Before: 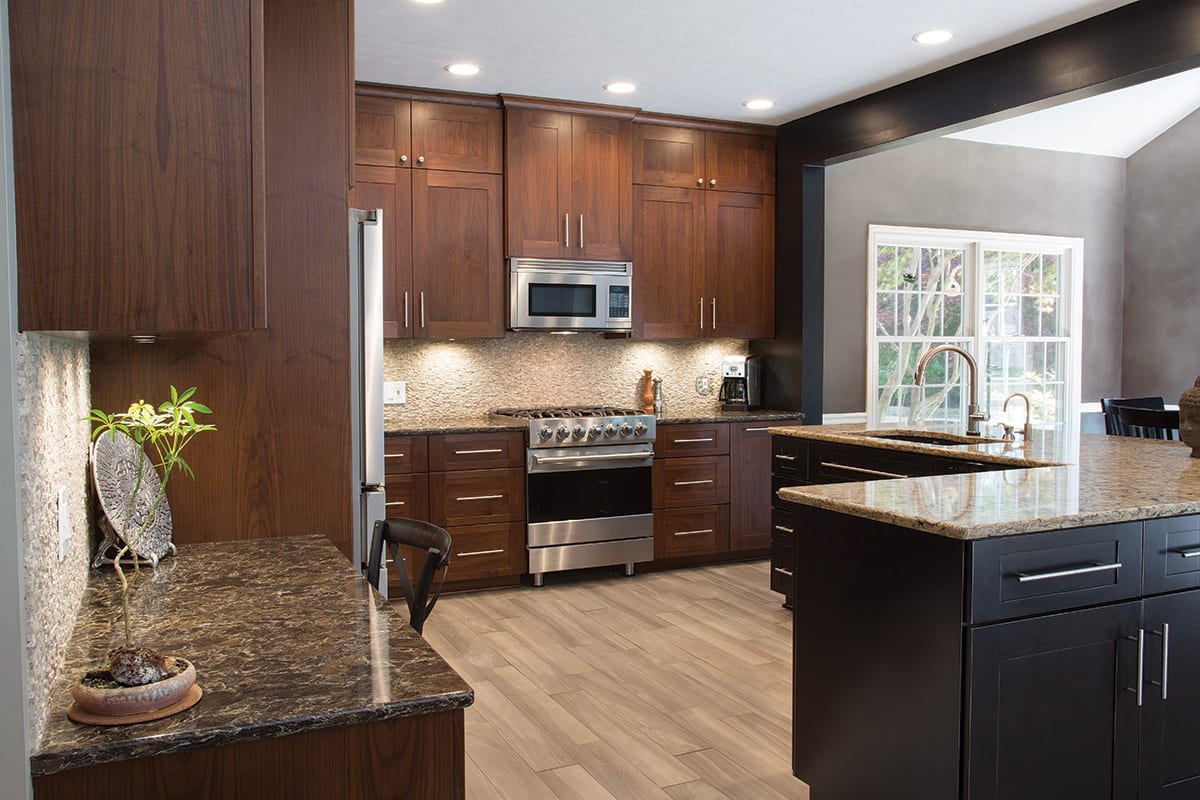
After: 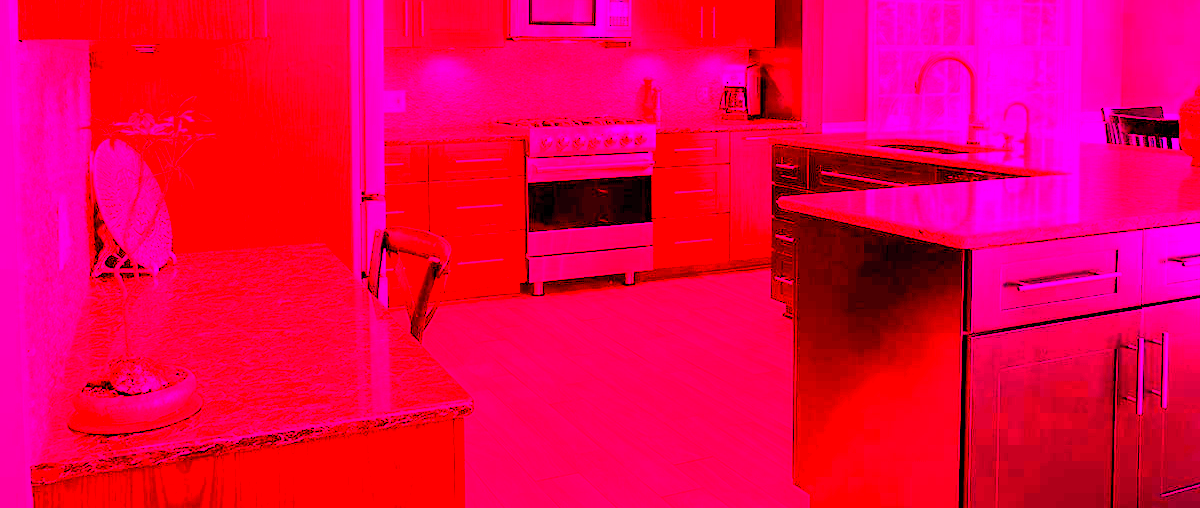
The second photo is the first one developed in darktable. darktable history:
contrast brightness saturation: contrast 0.2, brightness 0.2, saturation 0.8
crop and rotate: top 36.435%
color balance rgb: shadows lift › luminance -9.41%, highlights gain › luminance 17.6%, global offset › luminance -1.45%, perceptual saturation grading › highlights -17.77%, perceptual saturation grading › mid-tones 33.1%, perceptual saturation grading › shadows 50.52%, global vibrance 24.22%
white balance: red 4.26, blue 1.802
